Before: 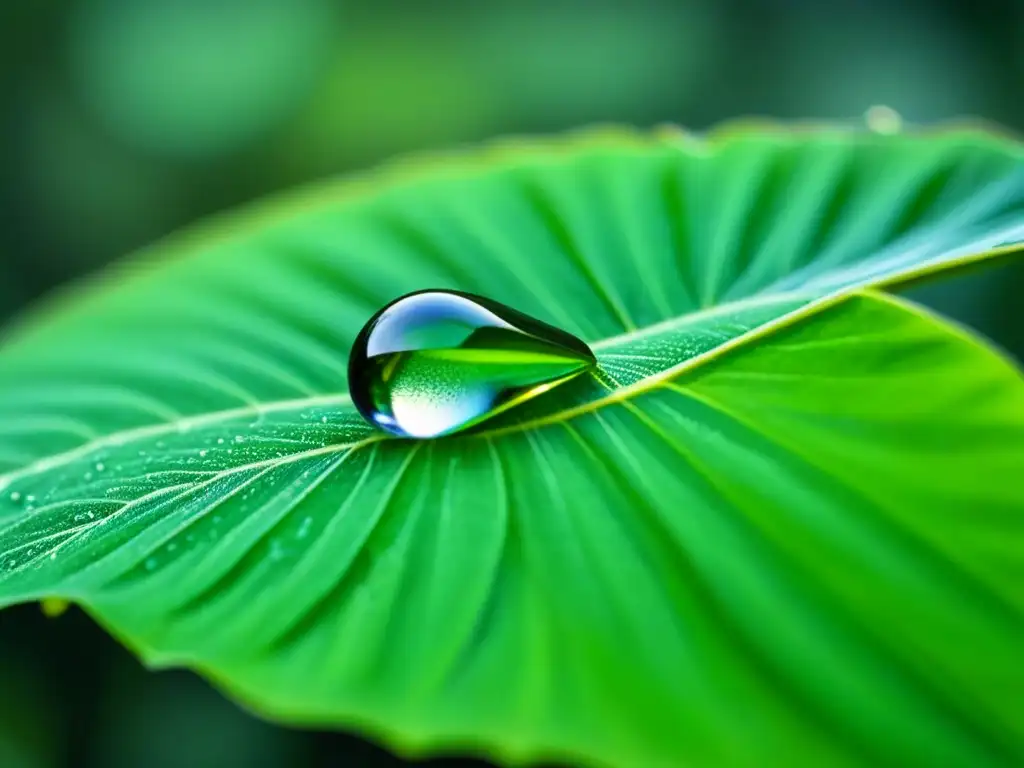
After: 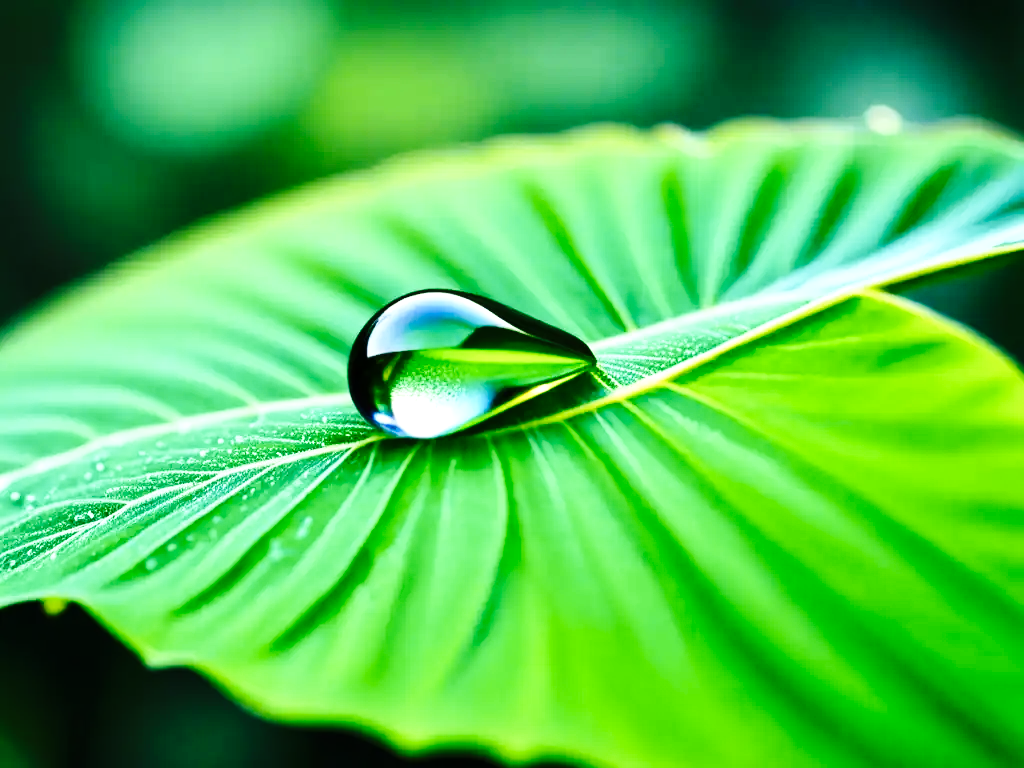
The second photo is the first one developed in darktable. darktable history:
tone equalizer: -8 EV -0.738 EV, -7 EV -0.688 EV, -6 EV -0.617 EV, -5 EV -0.421 EV, -3 EV 0.366 EV, -2 EV 0.6 EV, -1 EV 0.69 EV, +0 EV 0.723 EV, edges refinement/feathering 500, mask exposure compensation -1.57 EV, preserve details no
base curve: curves: ch0 [(0, 0) (0.036, 0.025) (0.121, 0.166) (0.206, 0.329) (0.605, 0.79) (1, 1)], preserve colors none
